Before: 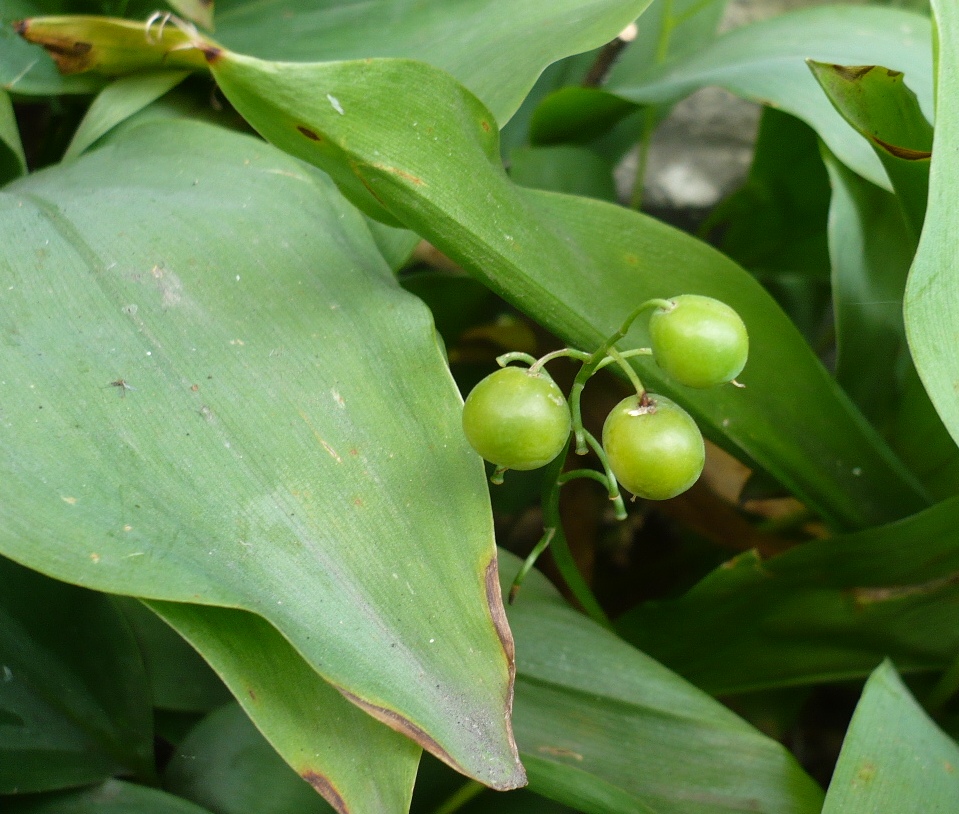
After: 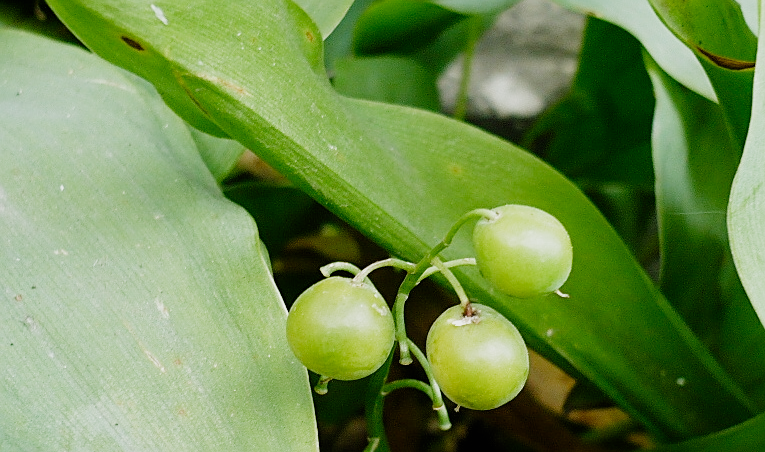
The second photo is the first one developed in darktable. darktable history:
crop: left 18.395%, top 11.074%, right 1.758%, bottom 33.294%
tone equalizer: on, module defaults
exposure: black level correction 0.001, exposure 0.498 EV, compensate highlight preservation false
filmic rgb: black relative exposure -7.65 EV, white relative exposure 4.56 EV, hardness 3.61, contrast 1.056, add noise in highlights 0.001, preserve chrominance no, color science v4 (2020)
sharpen: on, module defaults
